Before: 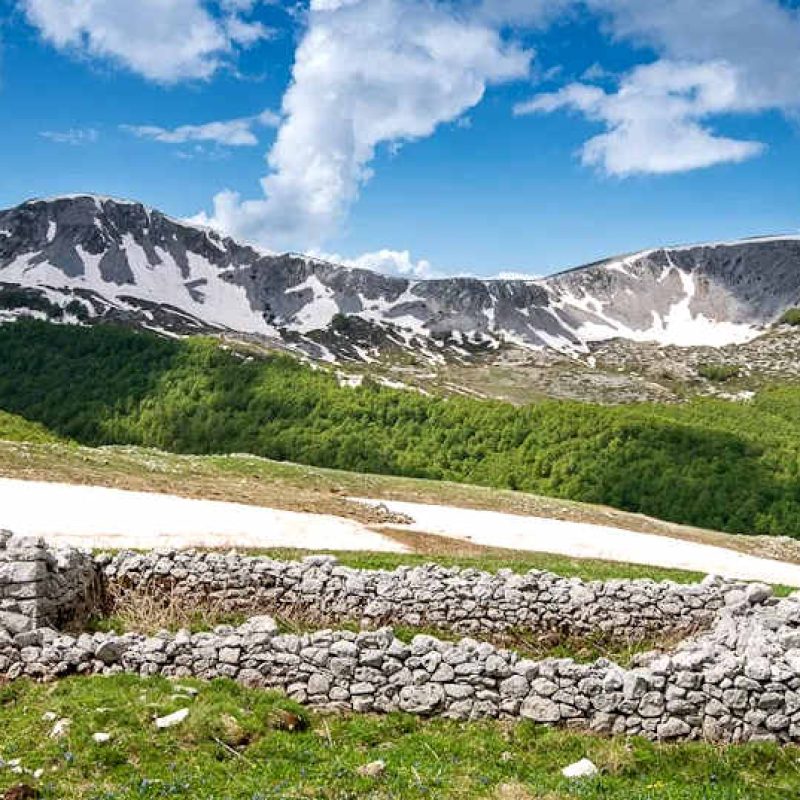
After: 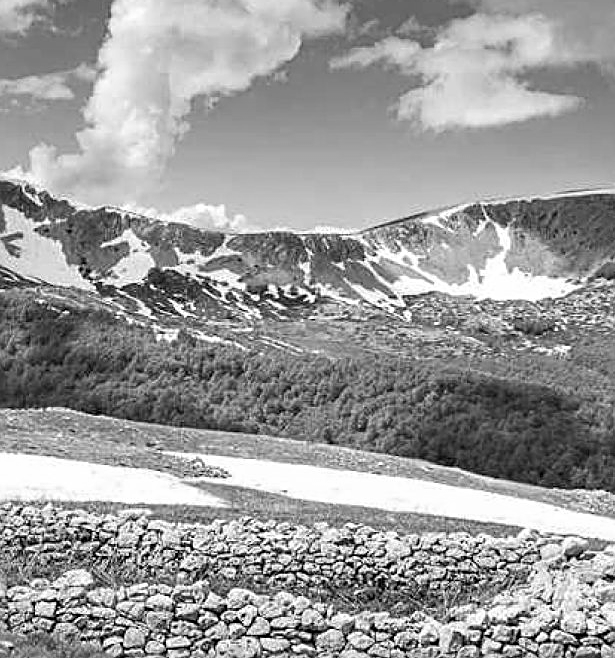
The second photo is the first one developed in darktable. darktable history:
crop: left 23.095%, top 5.827%, bottom 11.854%
sharpen: on, module defaults
monochrome: a 16.01, b -2.65, highlights 0.52
